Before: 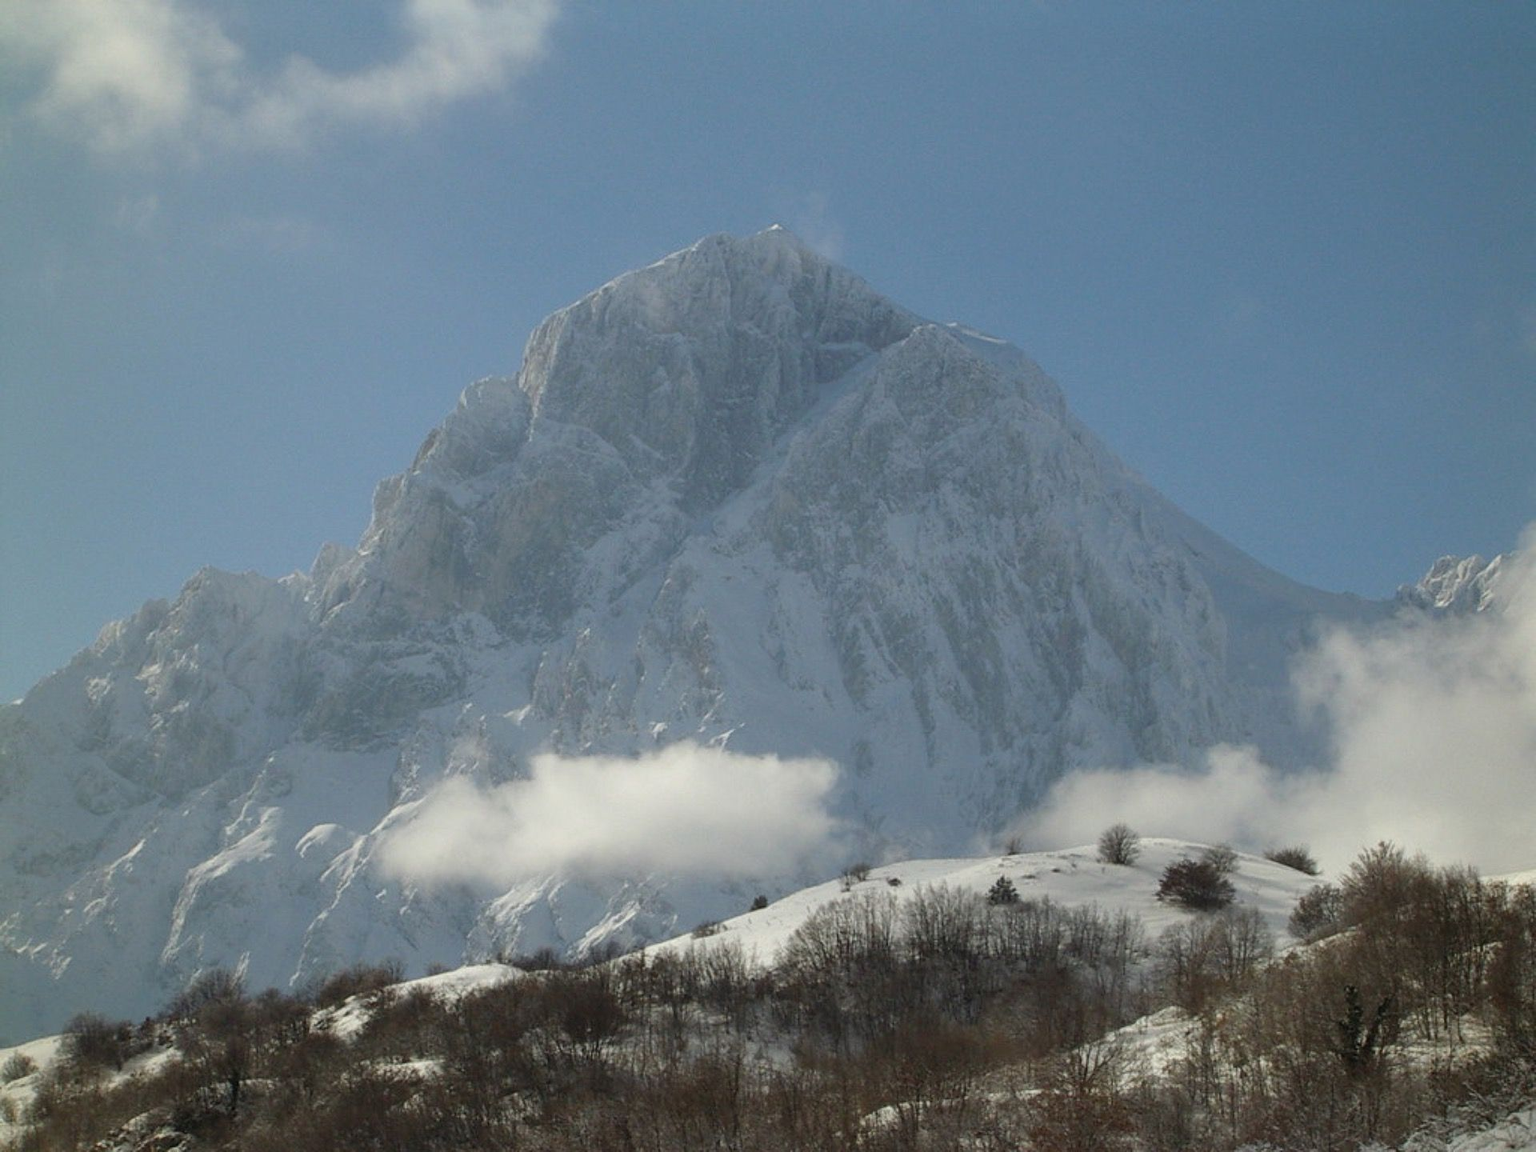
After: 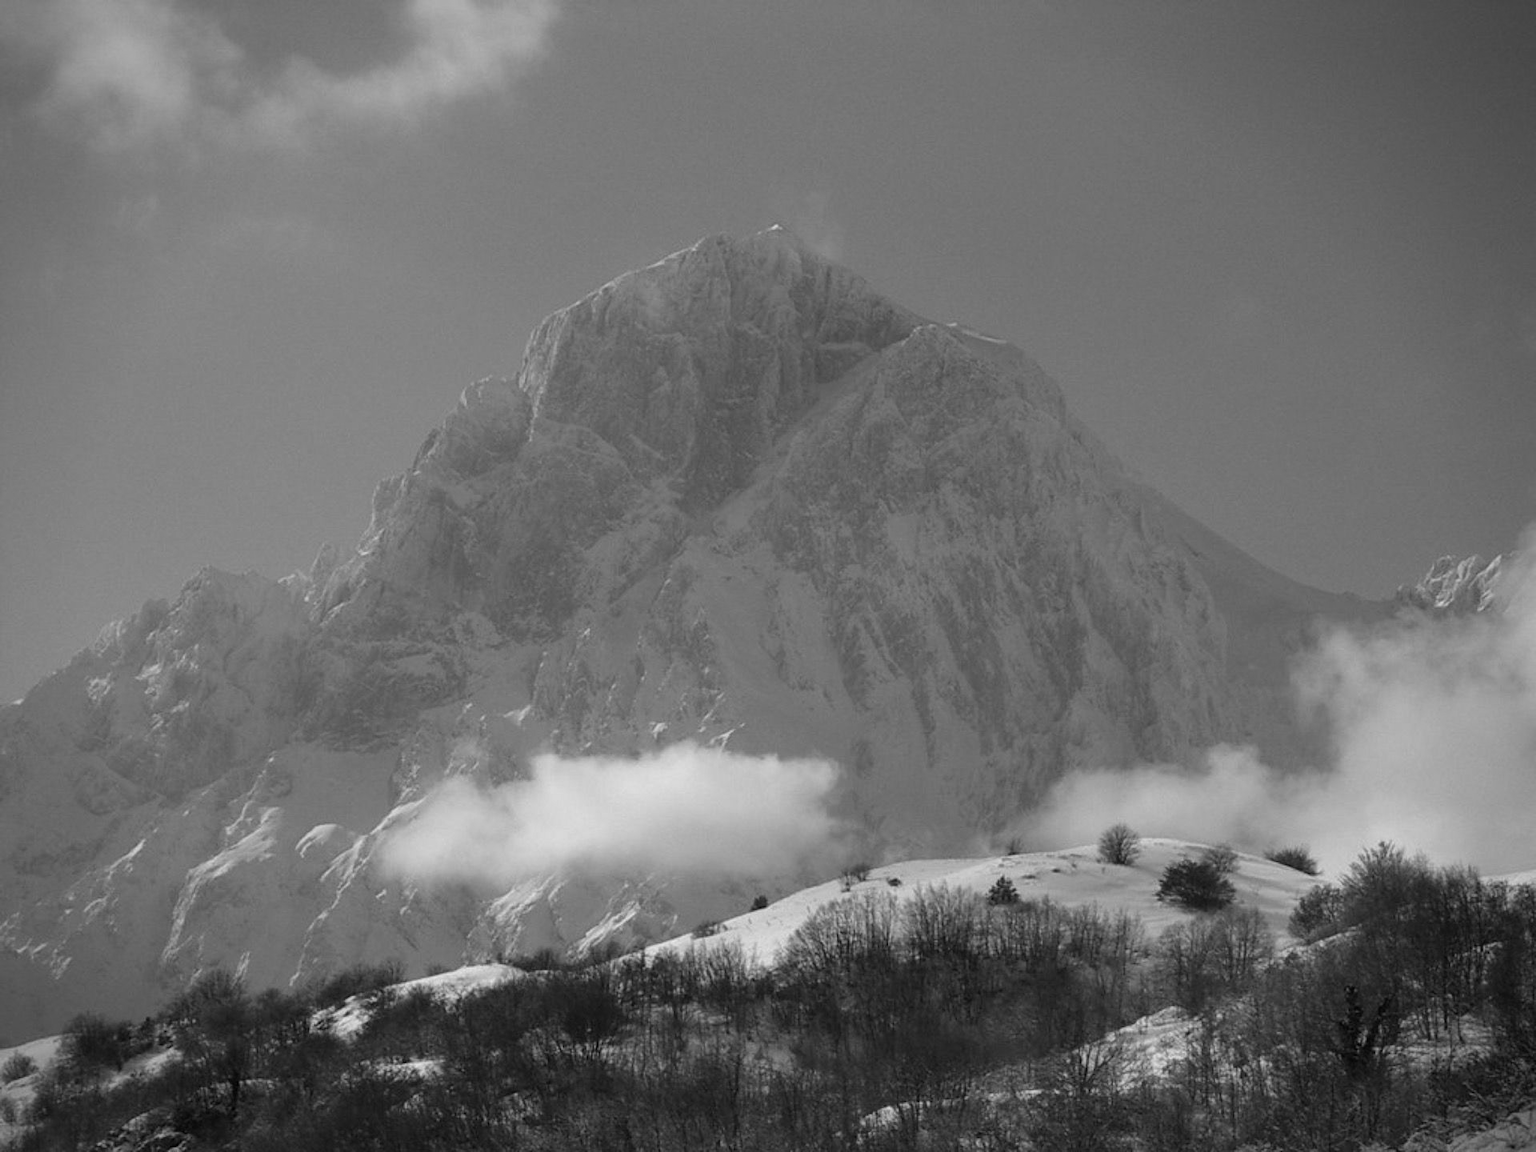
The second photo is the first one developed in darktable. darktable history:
vignetting: fall-off start 88.53%, fall-off radius 44.2%, saturation 0.376, width/height ratio 1.161
color balance: gamma [0.9, 0.988, 0.975, 1.025], gain [1.05, 1, 1, 1]
monochrome: a 32, b 64, size 2.3
